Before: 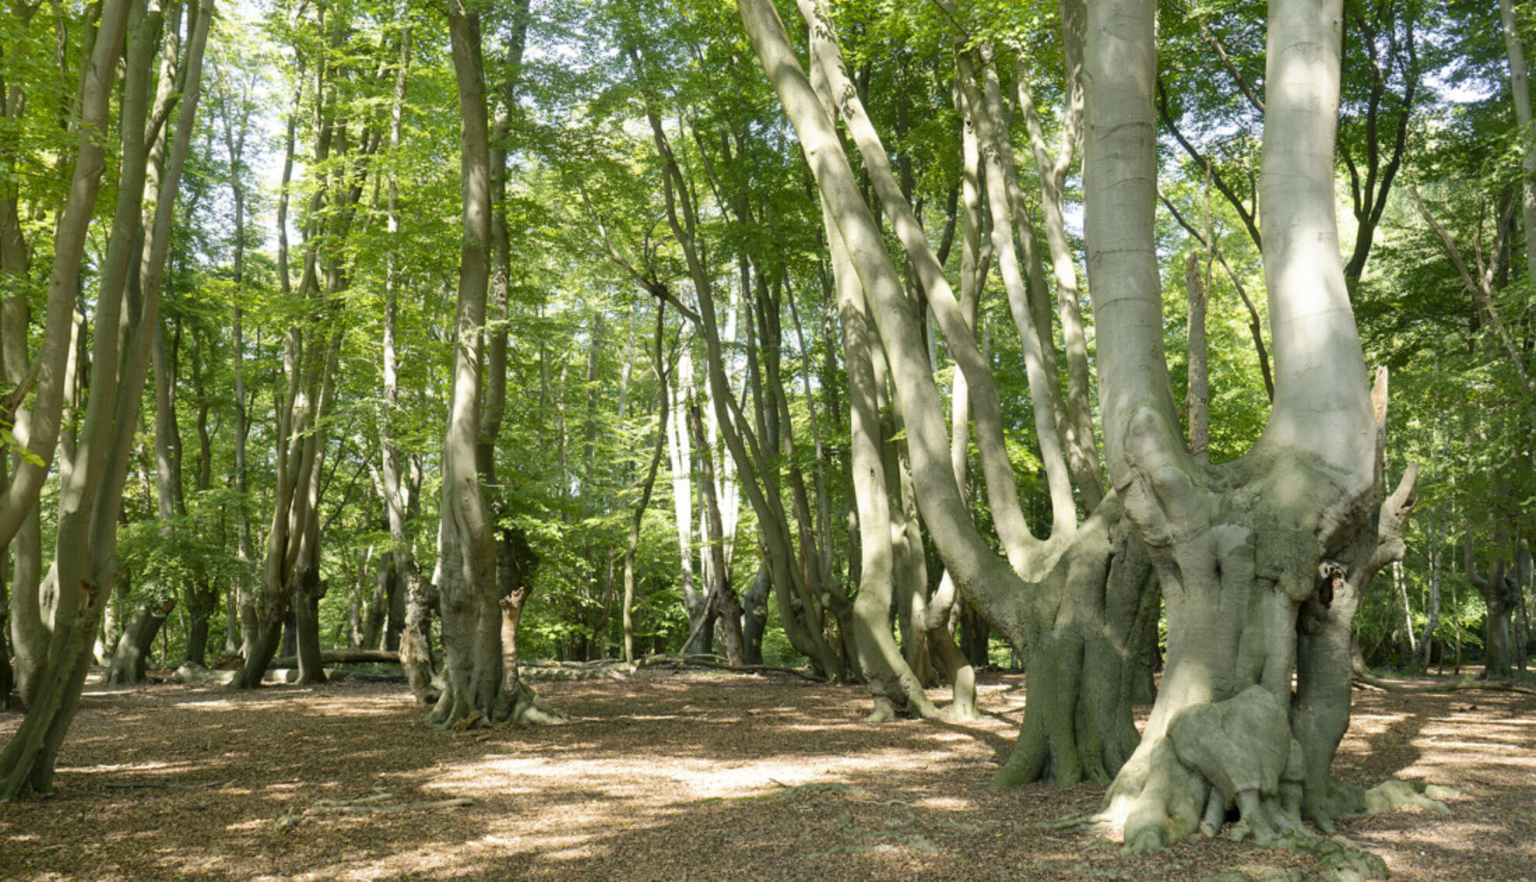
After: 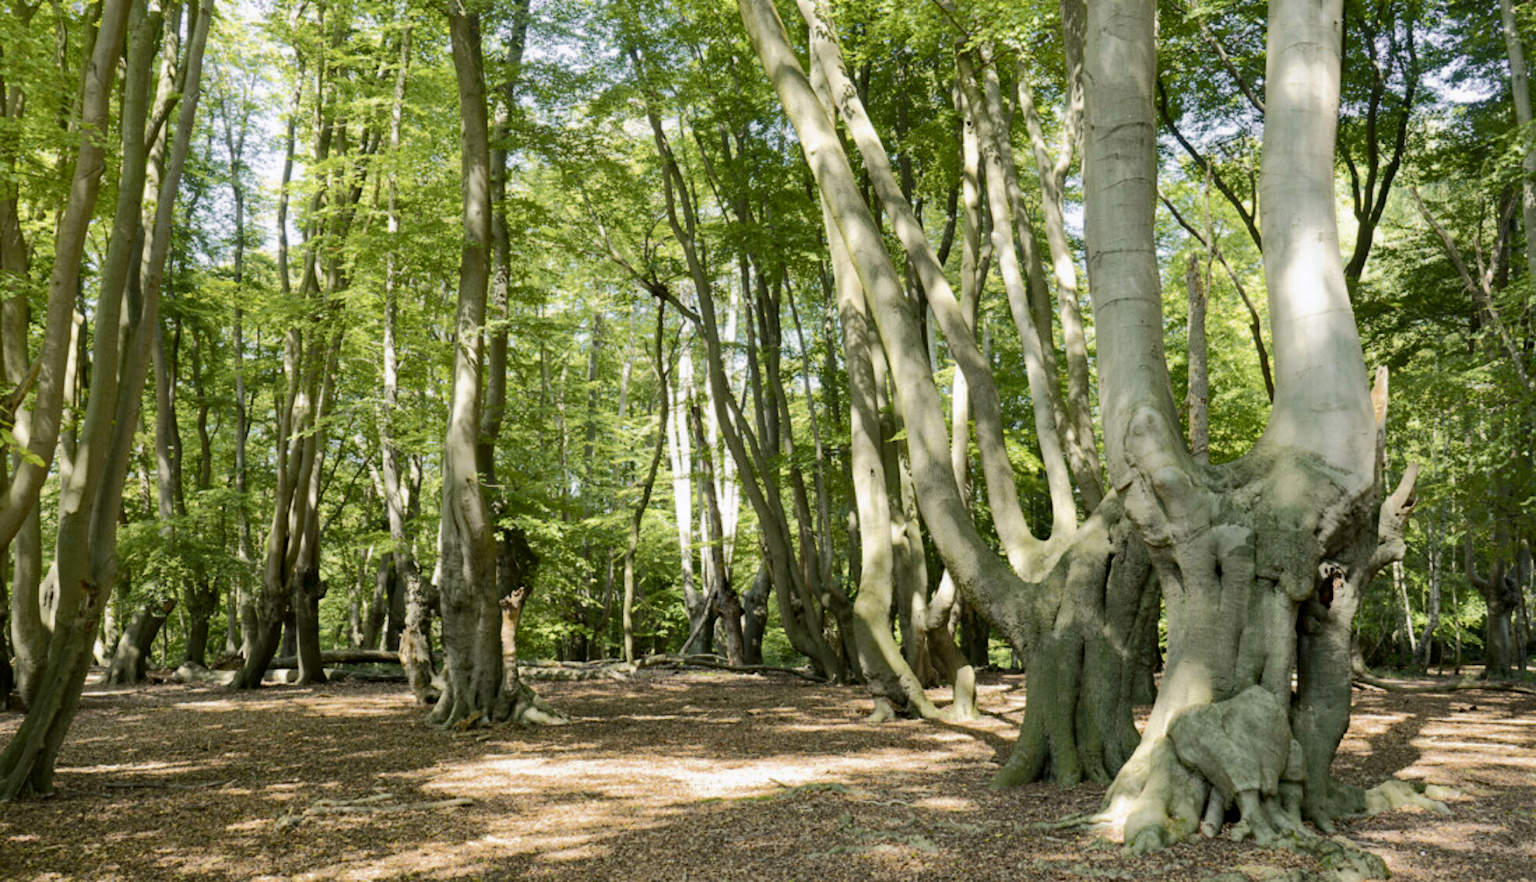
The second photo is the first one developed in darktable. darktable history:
haze removal: strength 0.29, distance 0.25, compatibility mode true, adaptive false
tone curve: curves: ch0 [(0, 0) (0.052, 0.018) (0.236, 0.207) (0.41, 0.417) (0.485, 0.518) (0.54, 0.584) (0.625, 0.666) (0.845, 0.828) (0.994, 0.964)]; ch1 [(0, 0.055) (0.15, 0.117) (0.317, 0.34) (0.382, 0.408) (0.434, 0.441) (0.472, 0.479) (0.498, 0.501) (0.557, 0.558) (0.616, 0.59) (0.739, 0.7) (0.873, 0.857) (1, 0.928)]; ch2 [(0, 0) (0.352, 0.403) (0.447, 0.466) (0.482, 0.482) (0.528, 0.526) (0.586, 0.577) (0.618, 0.621) (0.785, 0.747) (1, 1)], color space Lab, independent channels, preserve colors none
